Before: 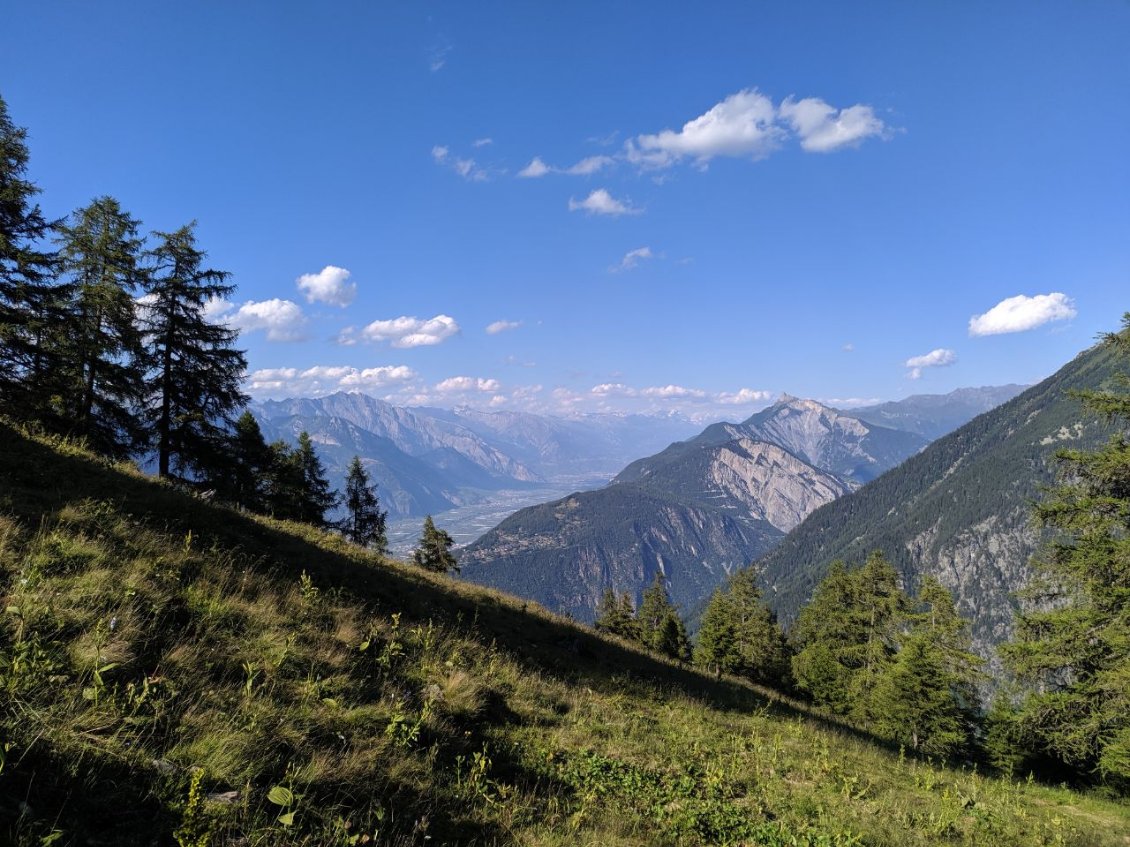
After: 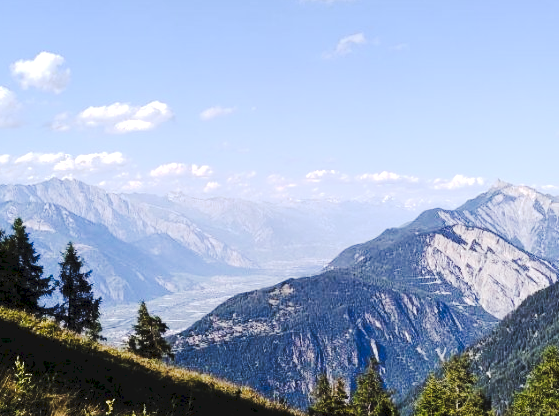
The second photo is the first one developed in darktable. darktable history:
tone curve: curves: ch0 [(0, 0) (0.003, 0.061) (0.011, 0.065) (0.025, 0.066) (0.044, 0.077) (0.069, 0.092) (0.1, 0.106) (0.136, 0.125) (0.177, 0.16) (0.224, 0.206) (0.277, 0.272) (0.335, 0.356) (0.399, 0.472) (0.468, 0.59) (0.543, 0.686) (0.623, 0.766) (0.709, 0.832) (0.801, 0.886) (0.898, 0.929) (1, 1)], preserve colors none
exposure: black level correction 0.002, exposure -0.1 EV, compensate highlight preservation false
tone equalizer: -8 EV -0.713 EV, -7 EV -0.734 EV, -6 EV -0.572 EV, -5 EV -0.361 EV, -3 EV 0.375 EV, -2 EV 0.6 EV, -1 EV 0.688 EV, +0 EV 0.738 EV, edges refinement/feathering 500, mask exposure compensation -1.57 EV, preserve details no
crop: left 25.312%, top 25.298%, right 25.191%, bottom 25.571%
